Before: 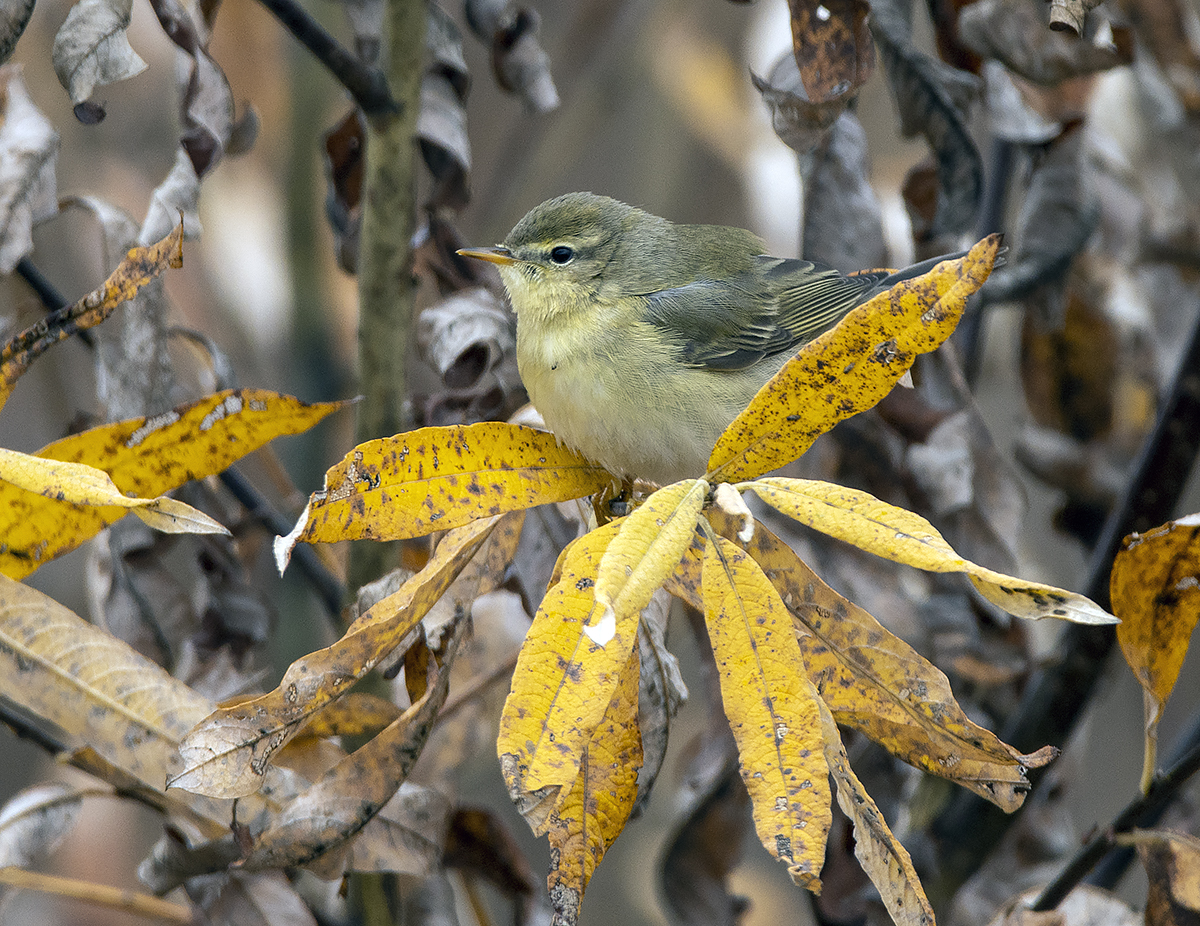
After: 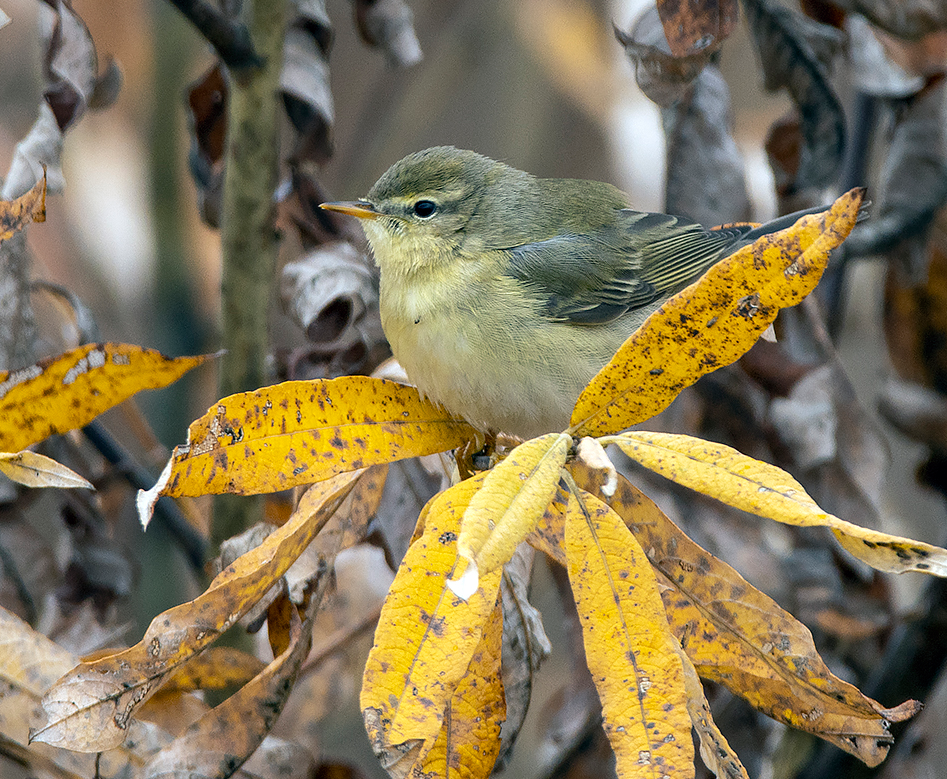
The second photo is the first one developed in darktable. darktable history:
crop: left 11.5%, top 5.07%, right 9.578%, bottom 10.702%
